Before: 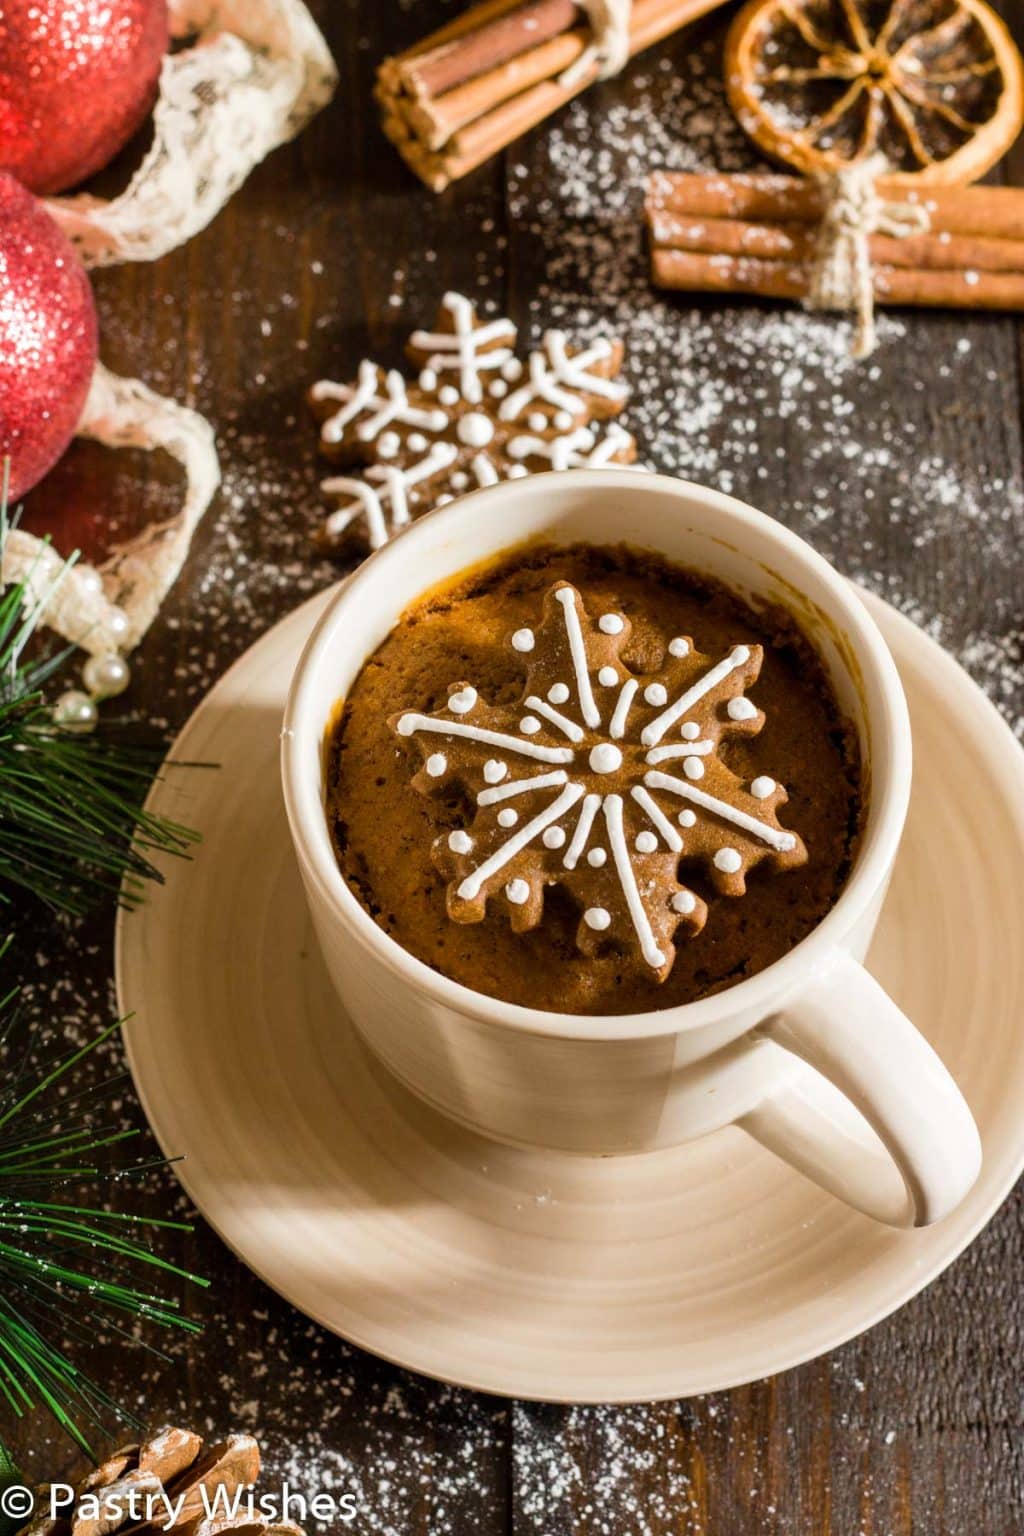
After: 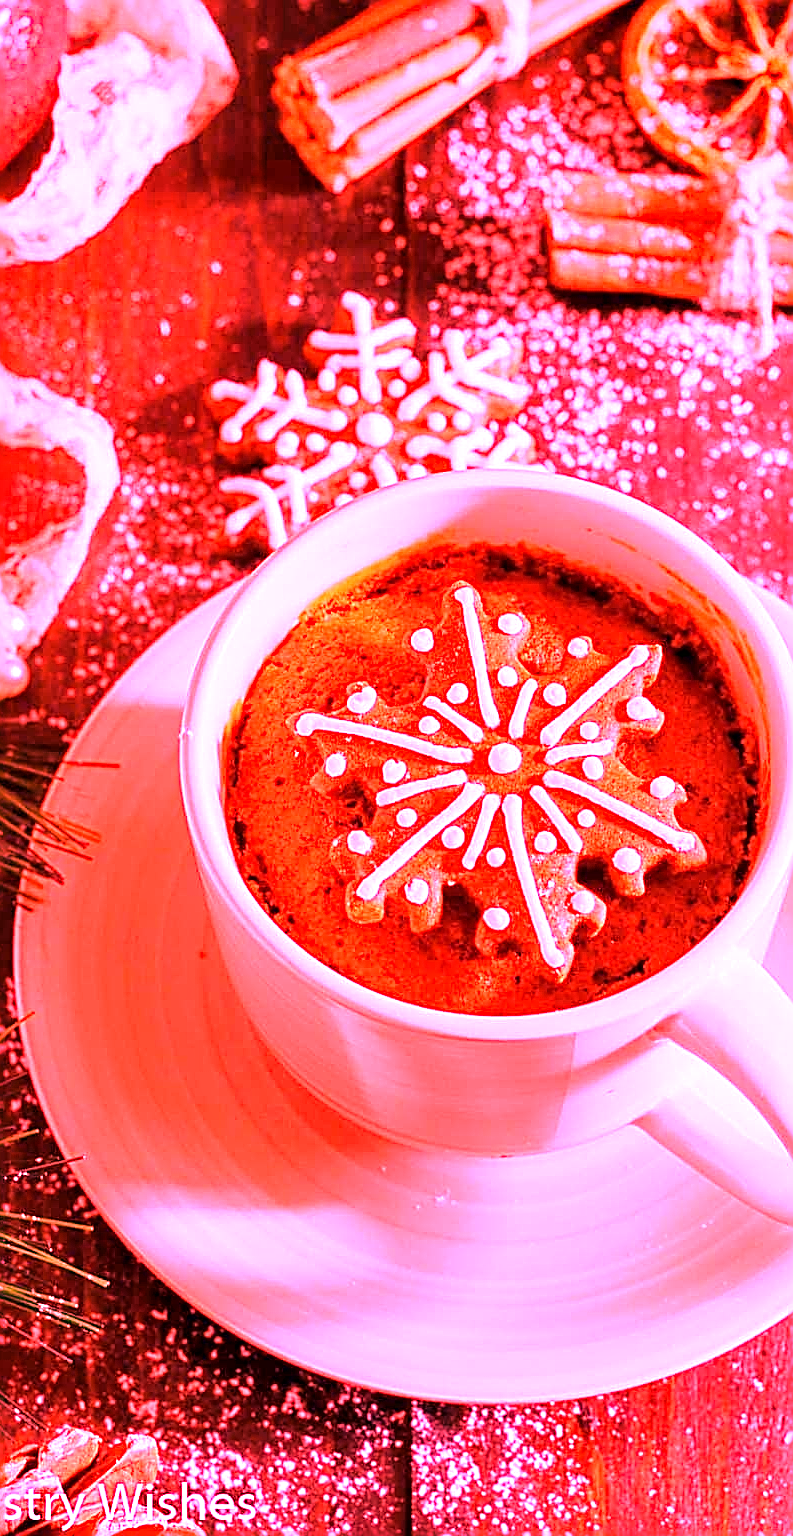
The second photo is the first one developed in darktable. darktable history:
local contrast: mode bilateral grid, contrast 20, coarseness 50, detail 120%, midtone range 0.2
crop: left 9.88%, right 12.664%
white balance: red 4.26, blue 1.802
sharpen: on, module defaults
